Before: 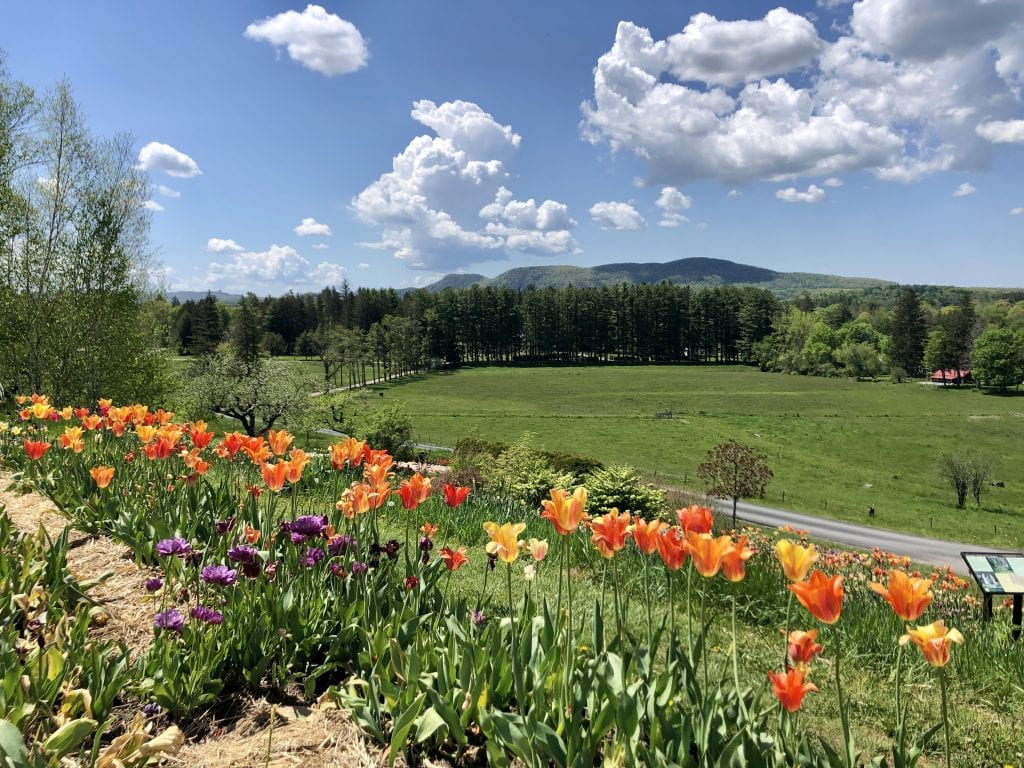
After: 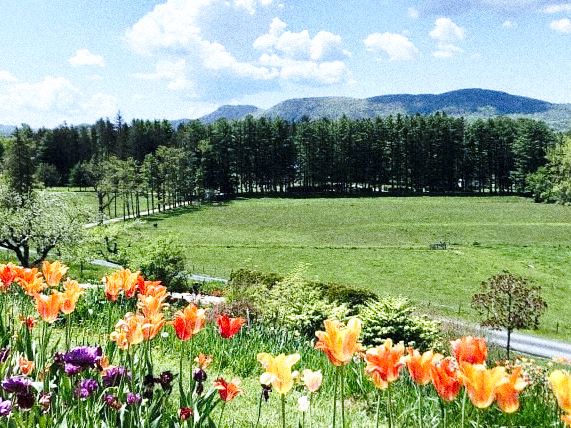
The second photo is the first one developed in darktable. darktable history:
exposure: black level correction 0, exposure 0.3 EV, compensate highlight preservation false
white balance: red 0.926, green 1.003, blue 1.133
base curve: curves: ch0 [(0, 0) (0.036, 0.037) (0.121, 0.228) (0.46, 0.76) (0.859, 0.983) (1, 1)], preserve colors none
crop and rotate: left 22.13%, top 22.054%, right 22.026%, bottom 22.102%
grain: coarseness 14.49 ISO, strength 48.04%, mid-tones bias 35%
